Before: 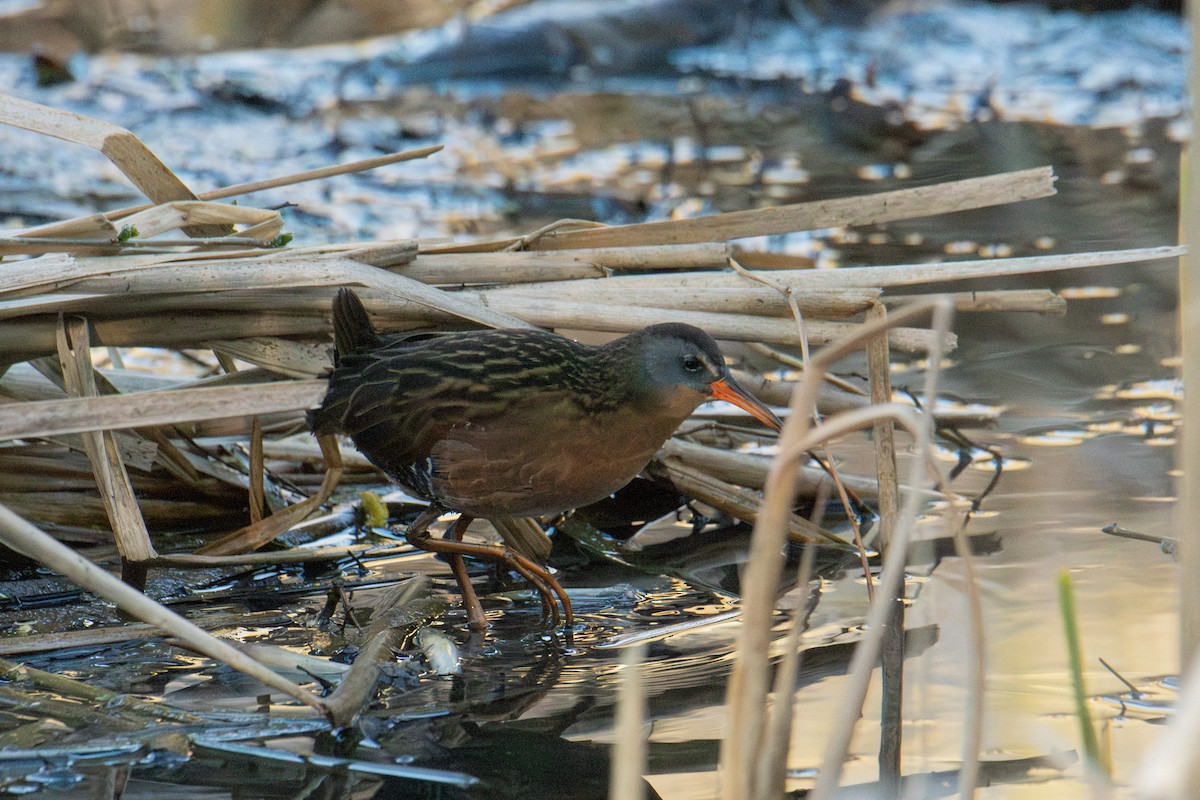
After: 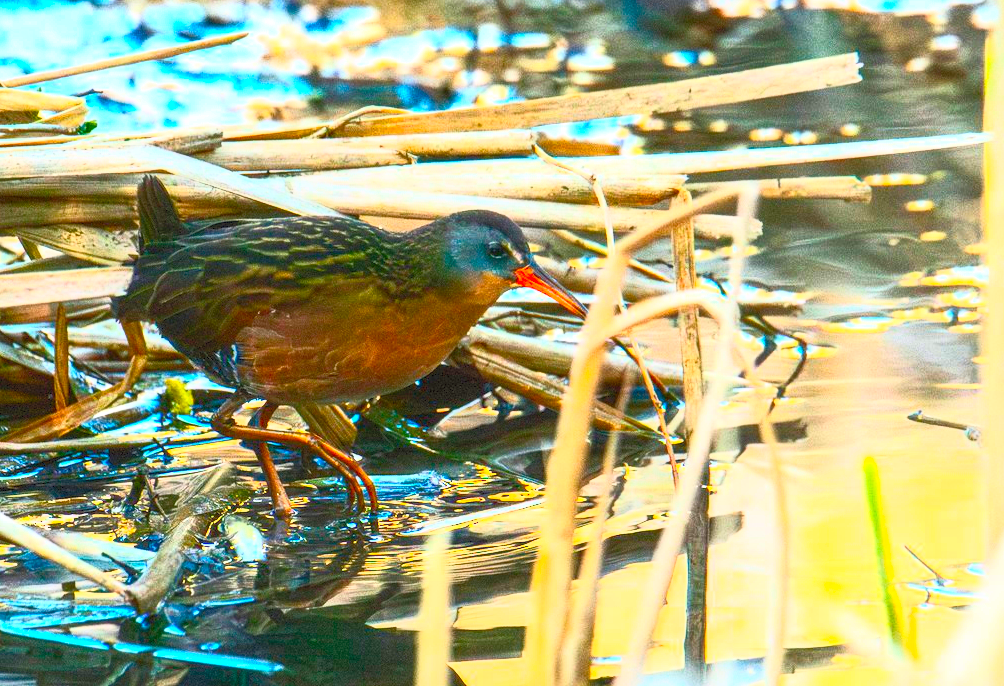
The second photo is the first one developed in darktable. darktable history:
crop: left 16.28%, top 14.207%
contrast brightness saturation: contrast 0.989, brightness 0.99, saturation 0.995
color balance rgb: shadows lift › luminance -10.299%, shadows lift › chroma 0.922%, shadows lift › hue 110.55°, linear chroma grading › global chroma 15.44%, perceptual saturation grading › global saturation 19.933%, contrast -20.622%
local contrast: on, module defaults
